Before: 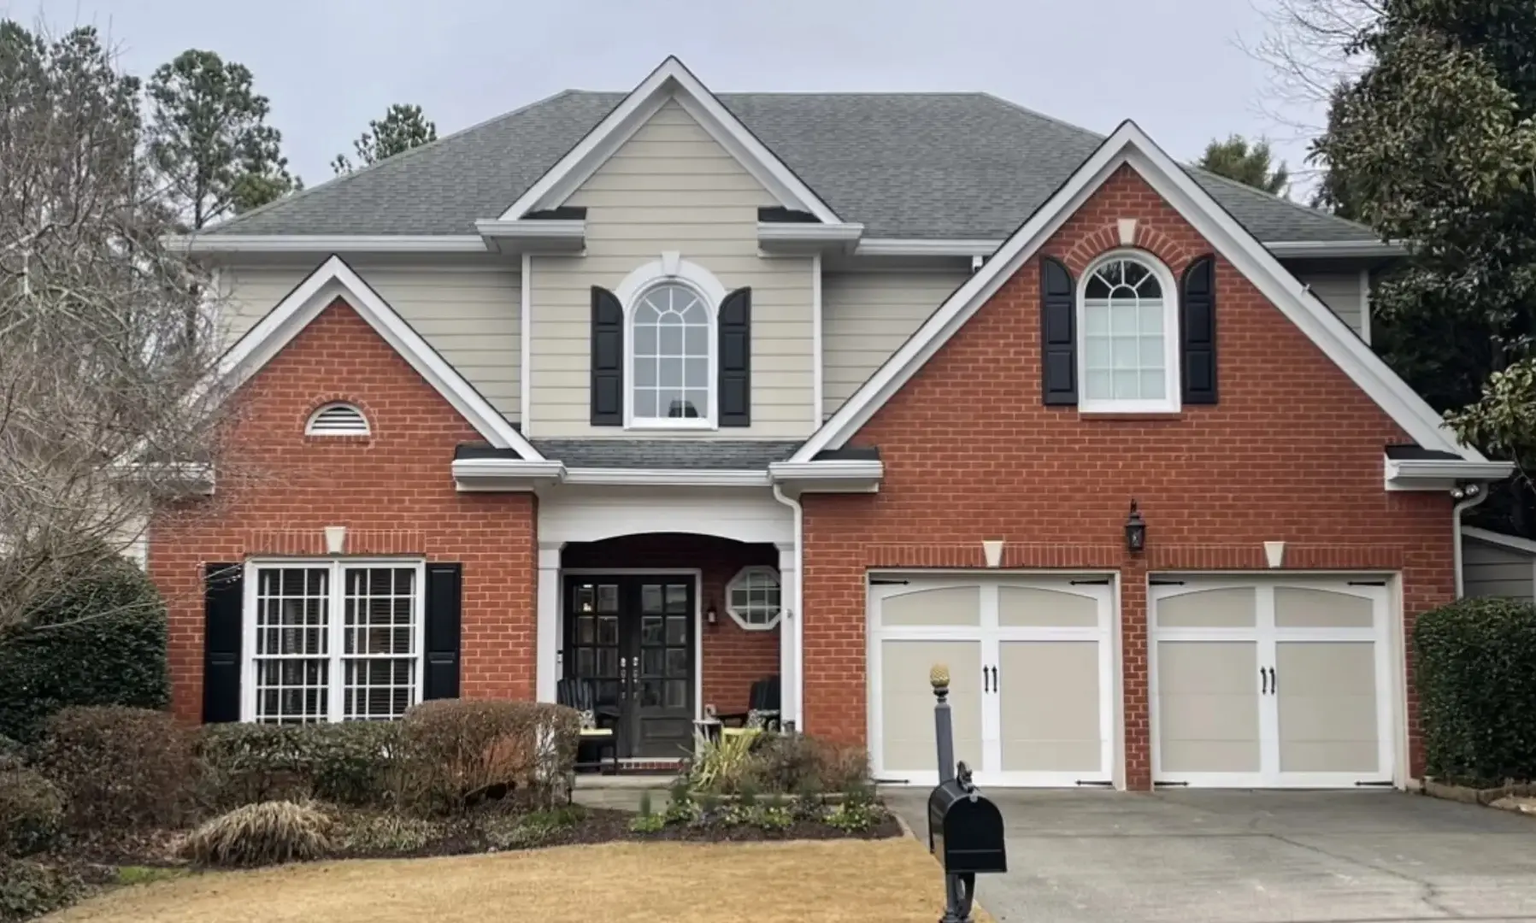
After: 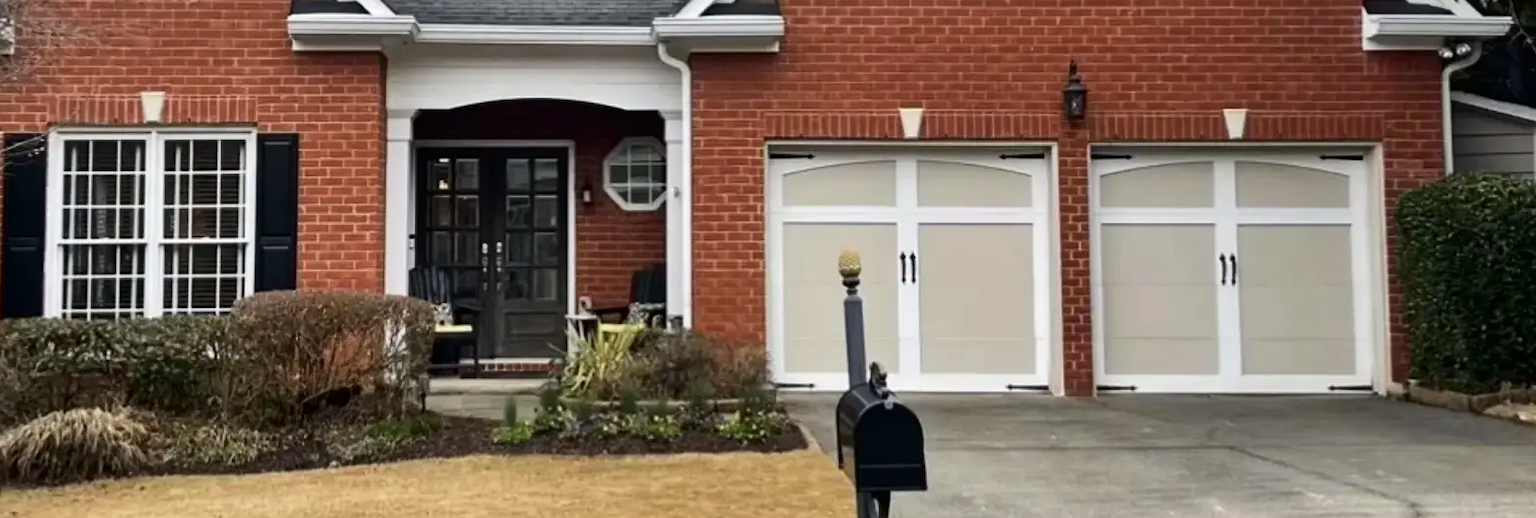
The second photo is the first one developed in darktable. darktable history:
shadows and highlights: soften with gaussian
contrast brightness saturation: contrast 0.131, brightness -0.062, saturation 0.157
crop and rotate: left 13.229%, top 48.494%, bottom 2.737%
